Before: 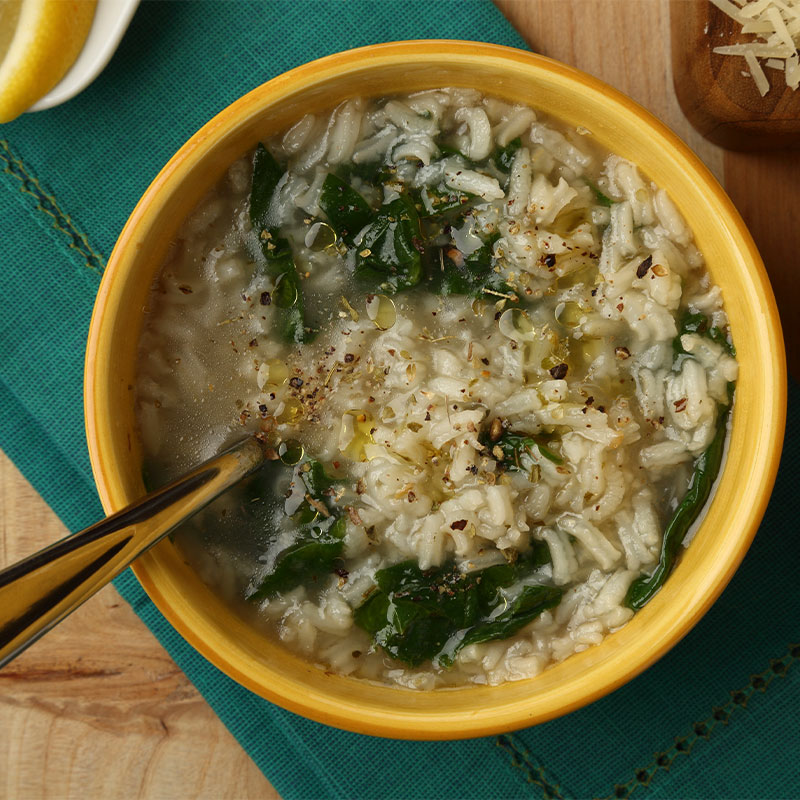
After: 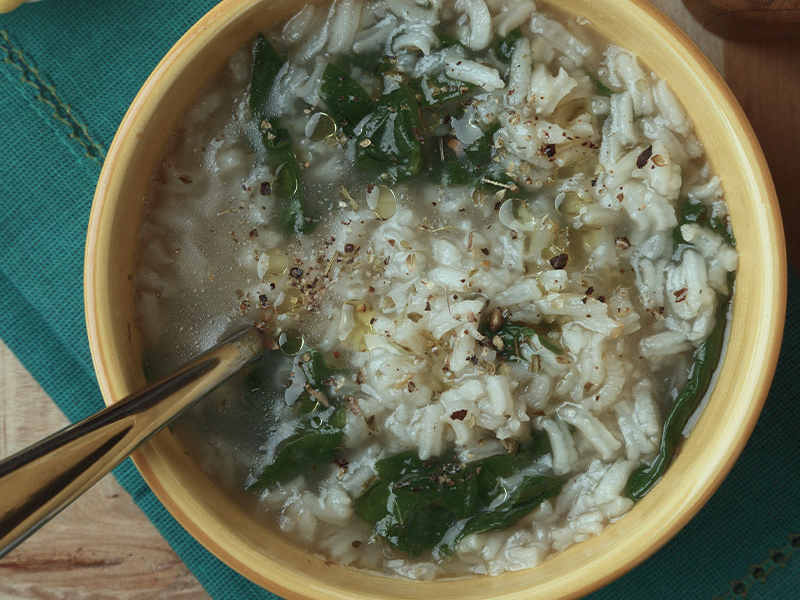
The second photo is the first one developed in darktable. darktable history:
crop: top 13.819%, bottom 11.169%
rgb curve: curves: ch0 [(0, 0) (0.093, 0.159) (0.241, 0.265) (0.414, 0.42) (1, 1)], compensate middle gray true, preserve colors basic power
bloom: size 9%, threshold 100%, strength 7%
color correction: highlights a* -12.64, highlights b* -18.1, saturation 0.7
